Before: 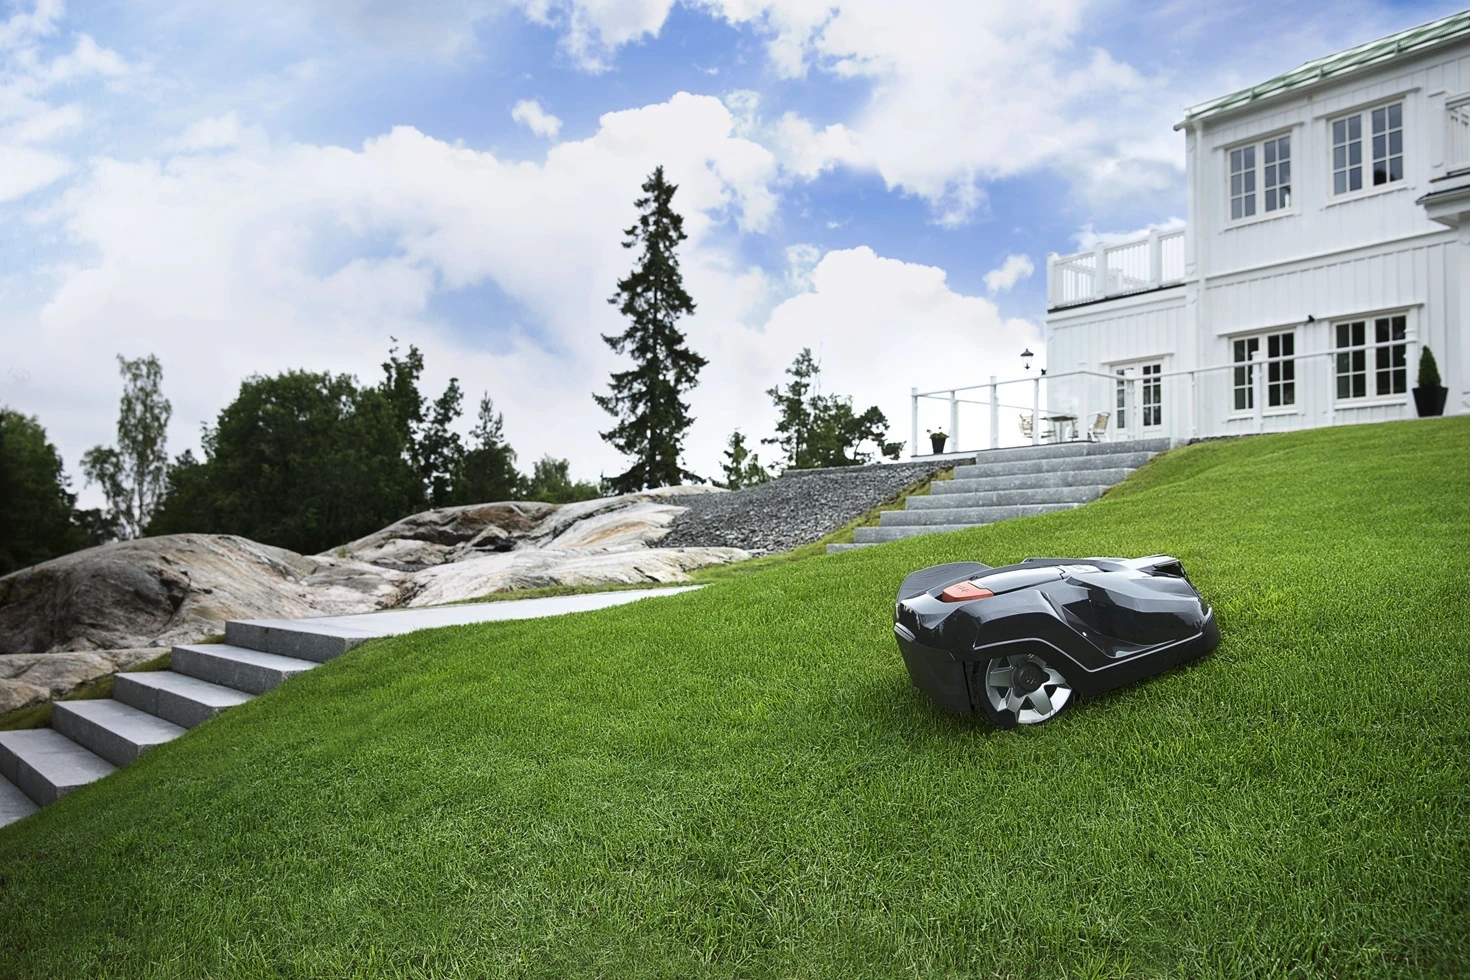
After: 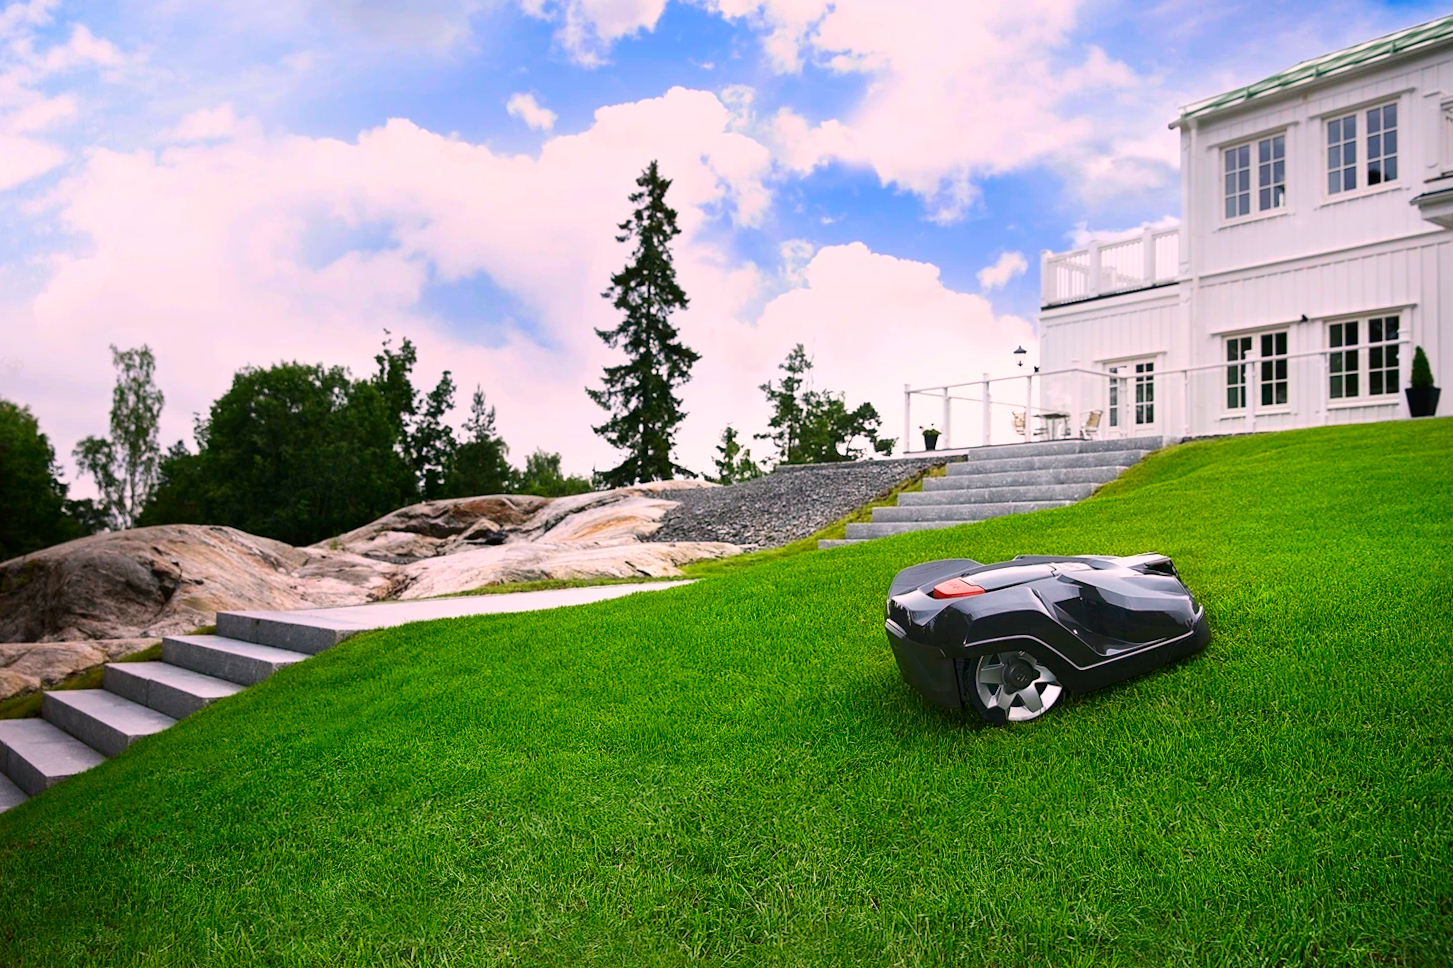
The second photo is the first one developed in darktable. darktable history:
color correction: highlights a* 14.52, highlights b* 4.74
crop and rotate: angle -0.441°
contrast brightness saturation: saturation 0.489
